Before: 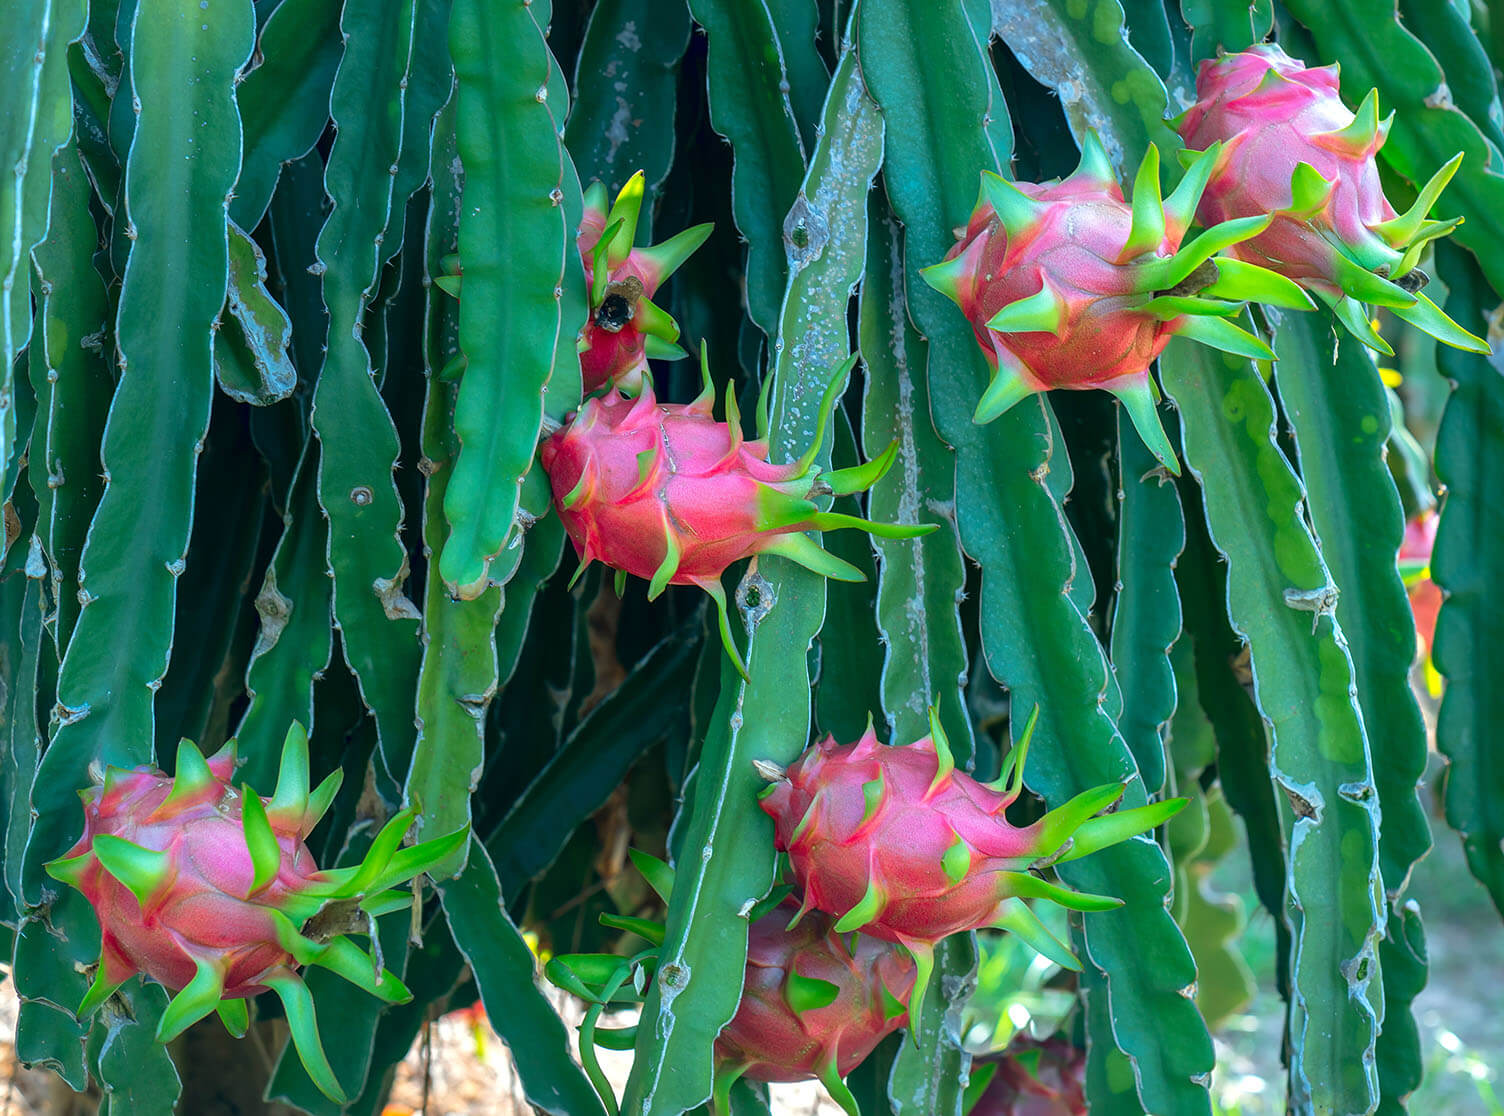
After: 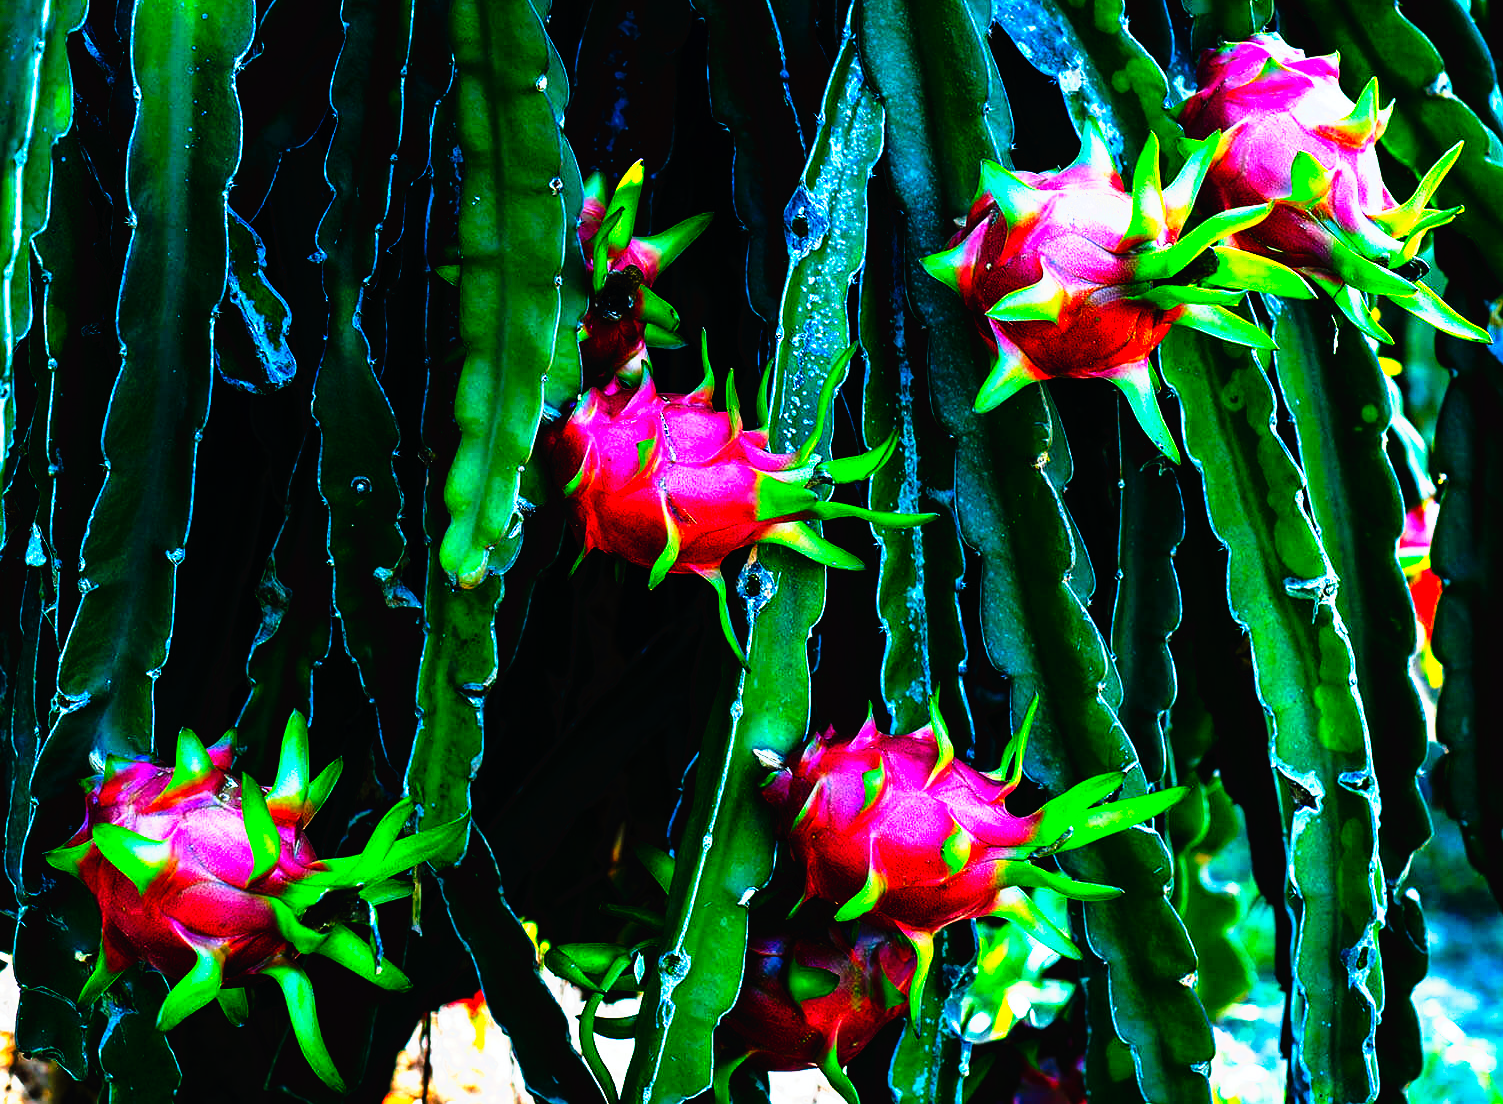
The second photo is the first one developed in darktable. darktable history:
crop: top 1.049%, right 0.001%
tone curve: curves: ch0 [(0, 0) (0.003, 0.005) (0.011, 0.005) (0.025, 0.006) (0.044, 0.008) (0.069, 0.01) (0.1, 0.012) (0.136, 0.015) (0.177, 0.019) (0.224, 0.017) (0.277, 0.015) (0.335, 0.018) (0.399, 0.043) (0.468, 0.118) (0.543, 0.349) (0.623, 0.591) (0.709, 0.88) (0.801, 0.983) (0.898, 0.973) (1, 1)], preserve colors none
white balance: red 0.983, blue 1.036
